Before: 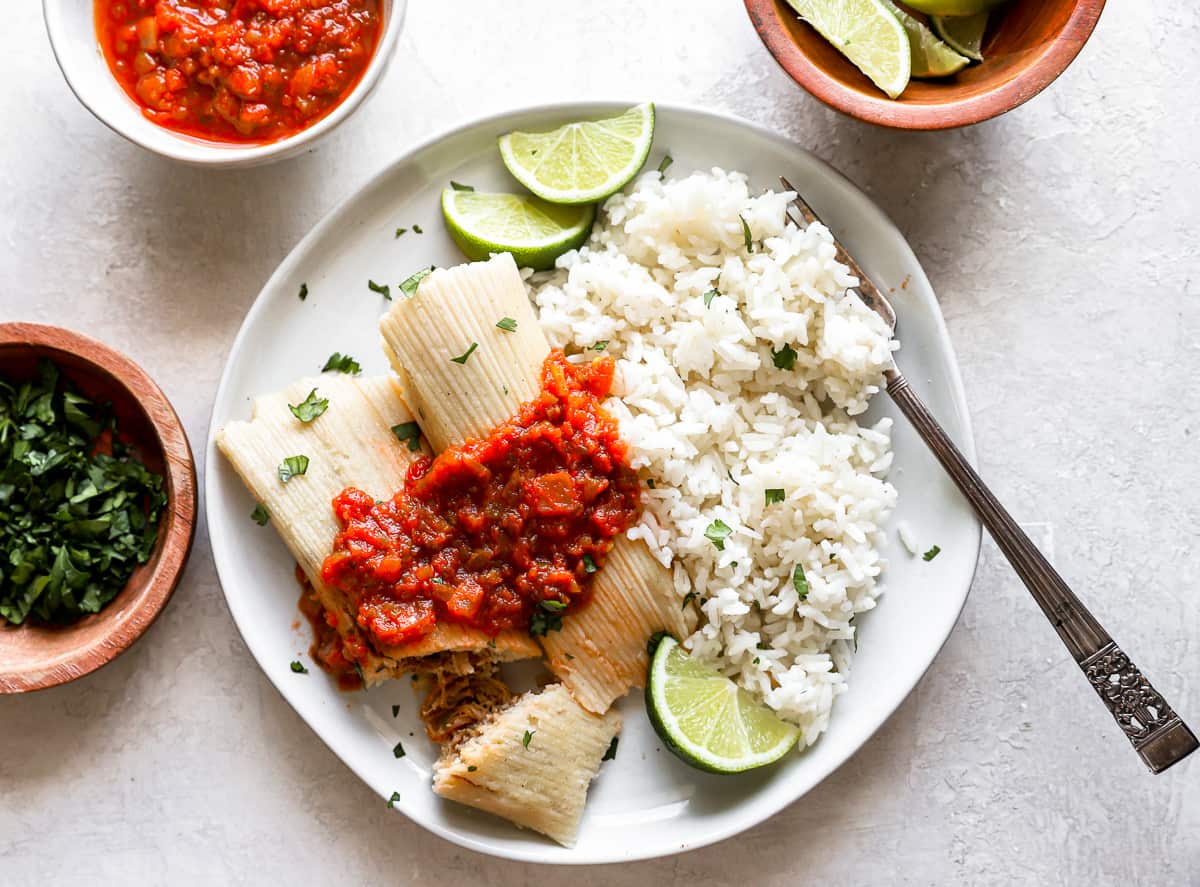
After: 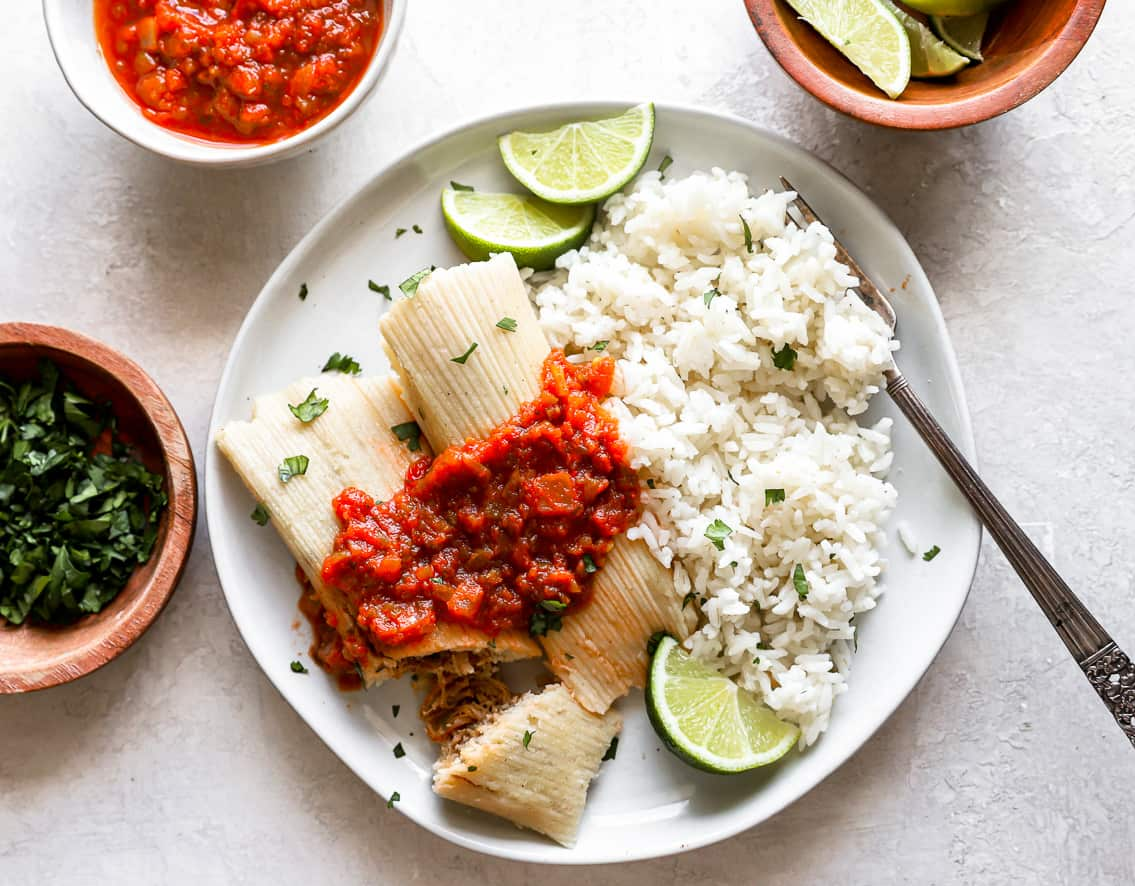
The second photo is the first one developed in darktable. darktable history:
crop and rotate: left 0%, right 5.403%
